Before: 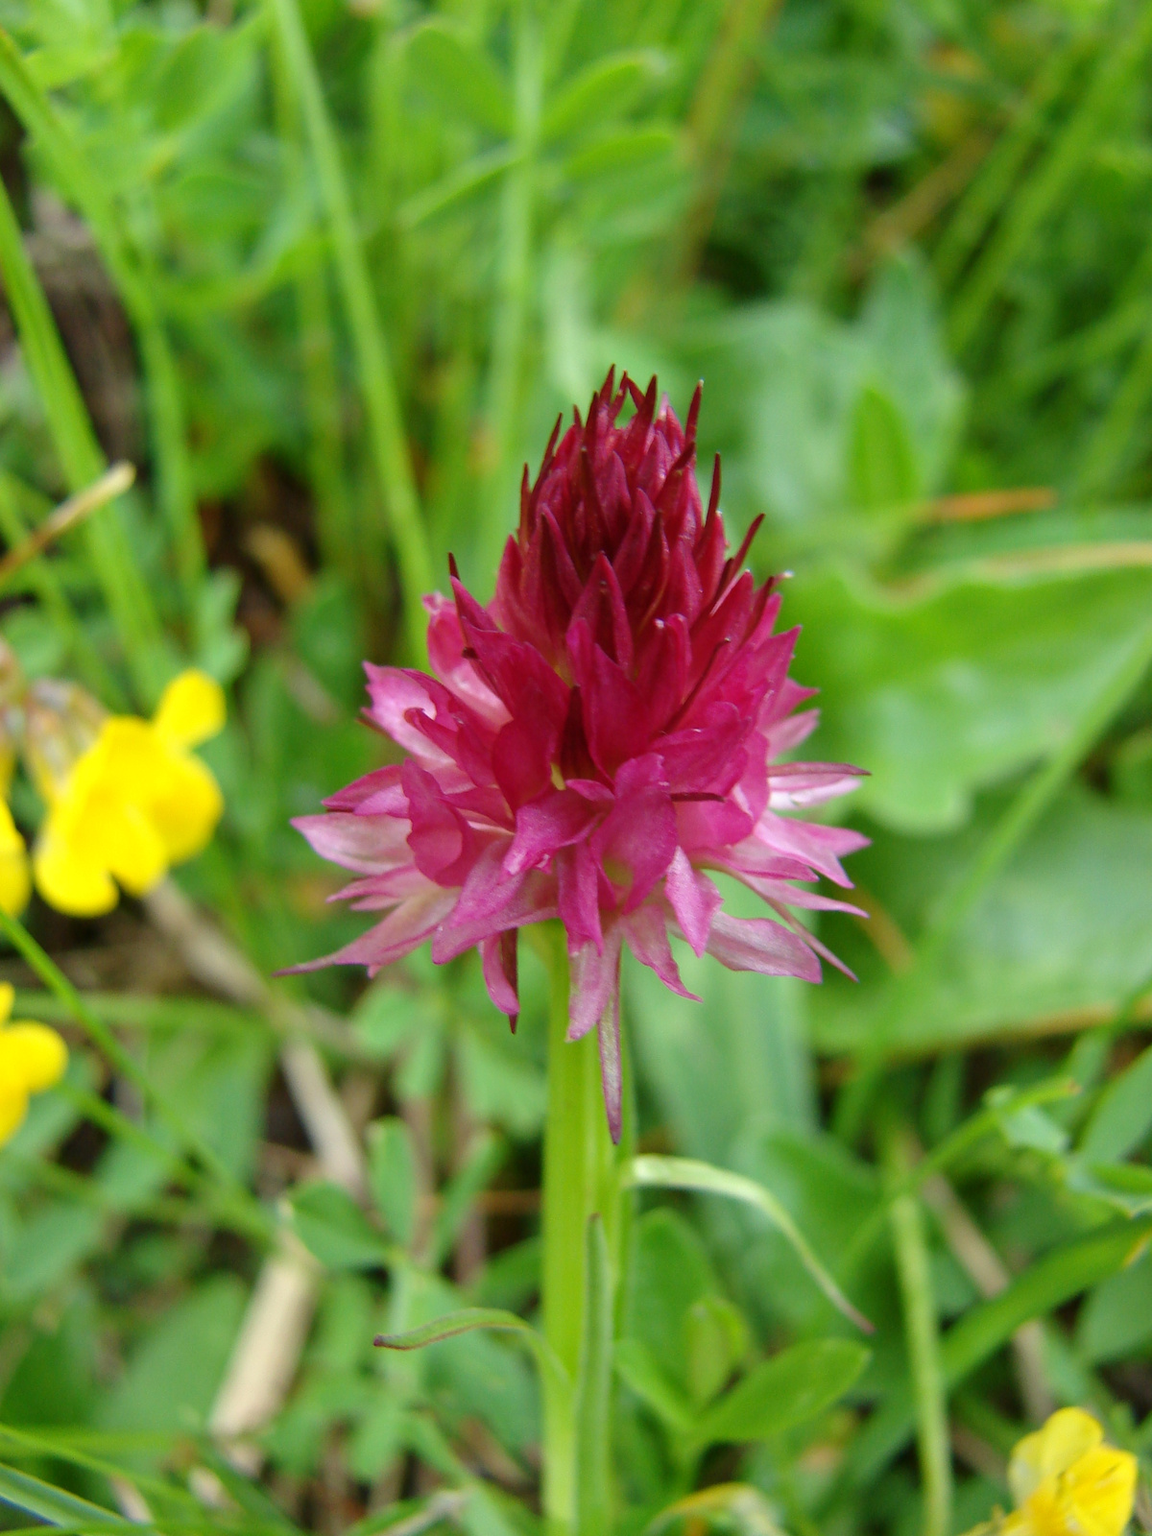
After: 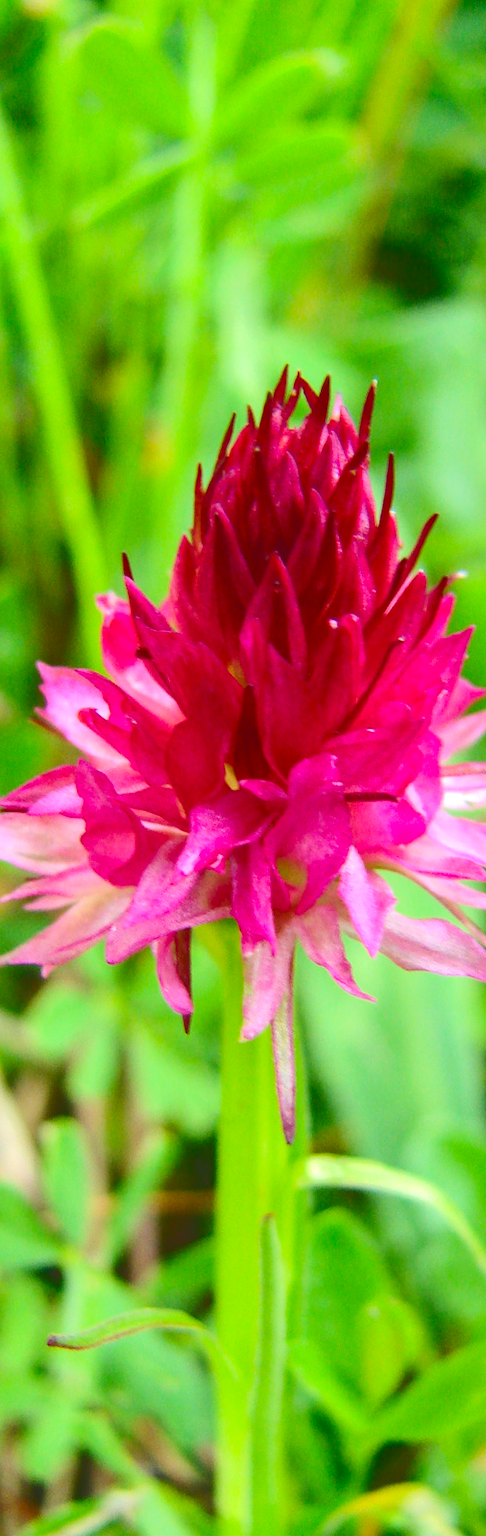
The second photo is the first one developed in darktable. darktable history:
crop: left 28.379%, right 29.356%
tone curve: curves: ch0 [(0, 0) (0.003, 0.17) (0.011, 0.17) (0.025, 0.17) (0.044, 0.168) (0.069, 0.167) (0.1, 0.173) (0.136, 0.181) (0.177, 0.199) (0.224, 0.226) (0.277, 0.271) (0.335, 0.333) (0.399, 0.419) (0.468, 0.52) (0.543, 0.621) (0.623, 0.716) (0.709, 0.795) (0.801, 0.867) (0.898, 0.914) (1, 1)], color space Lab, independent channels
local contrast: detail 110%
exposure: exposure 0.507 EV, compensate highlight preservation false
contrast brightness saturation: brightness -0.026, saturation 0.343
